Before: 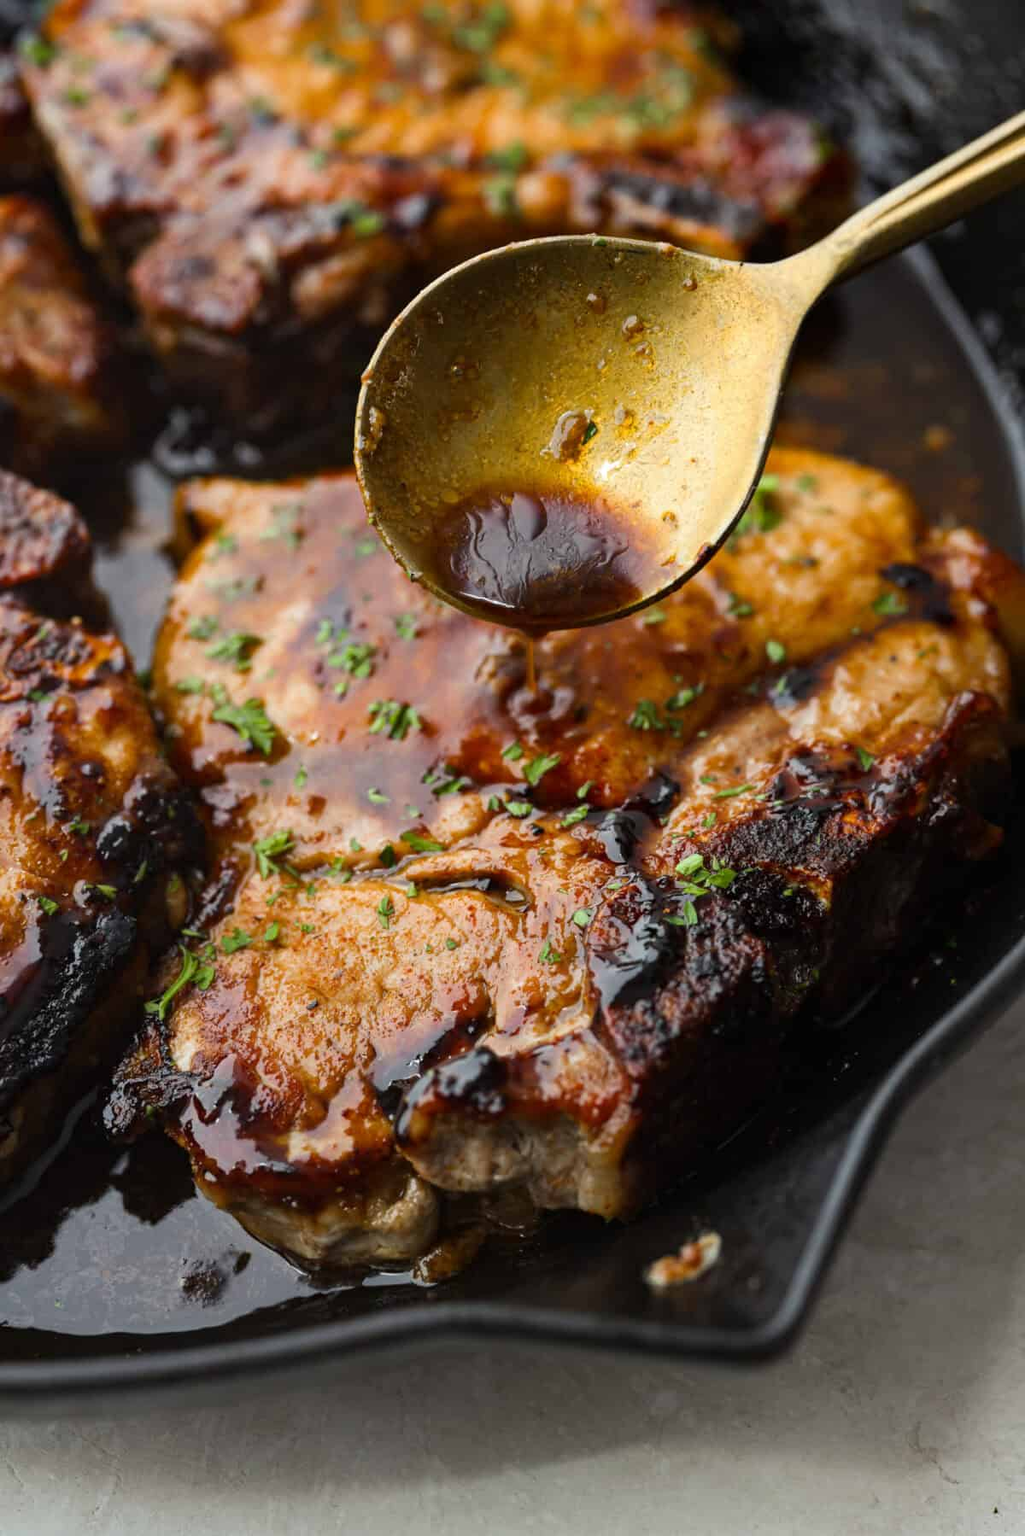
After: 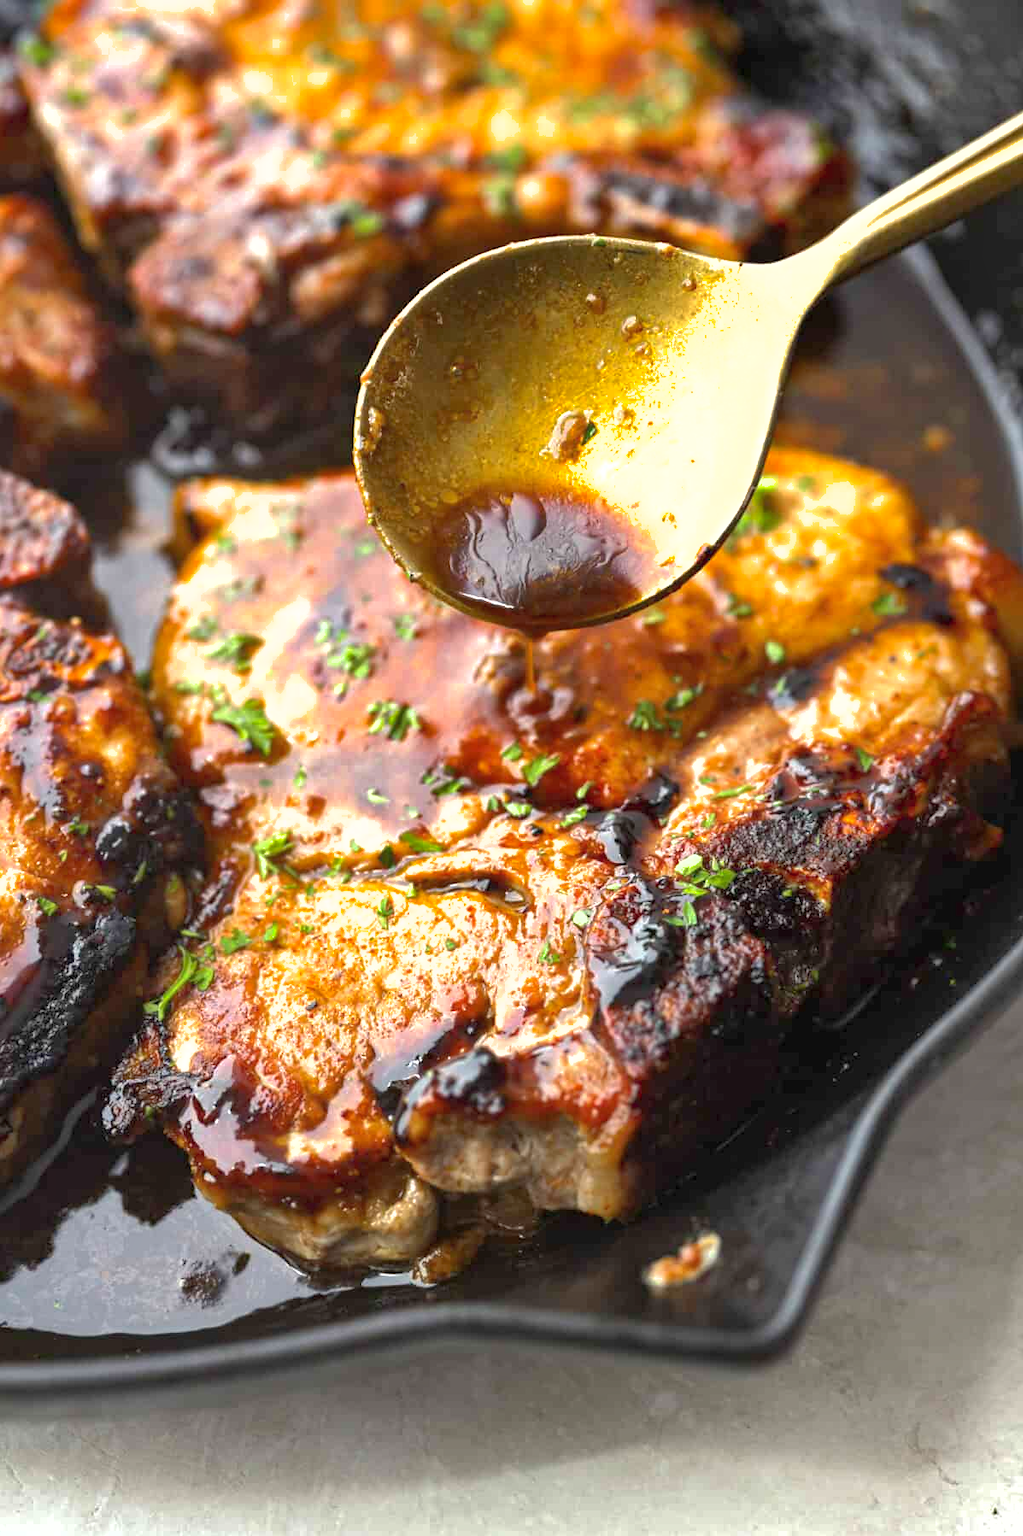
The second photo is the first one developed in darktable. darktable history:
shadows and highlights: on, module defaults
crop and rotate: left 0.126%
exposure: black level correction 0, exposure 1.1 EV, compensate highlight preservation false
